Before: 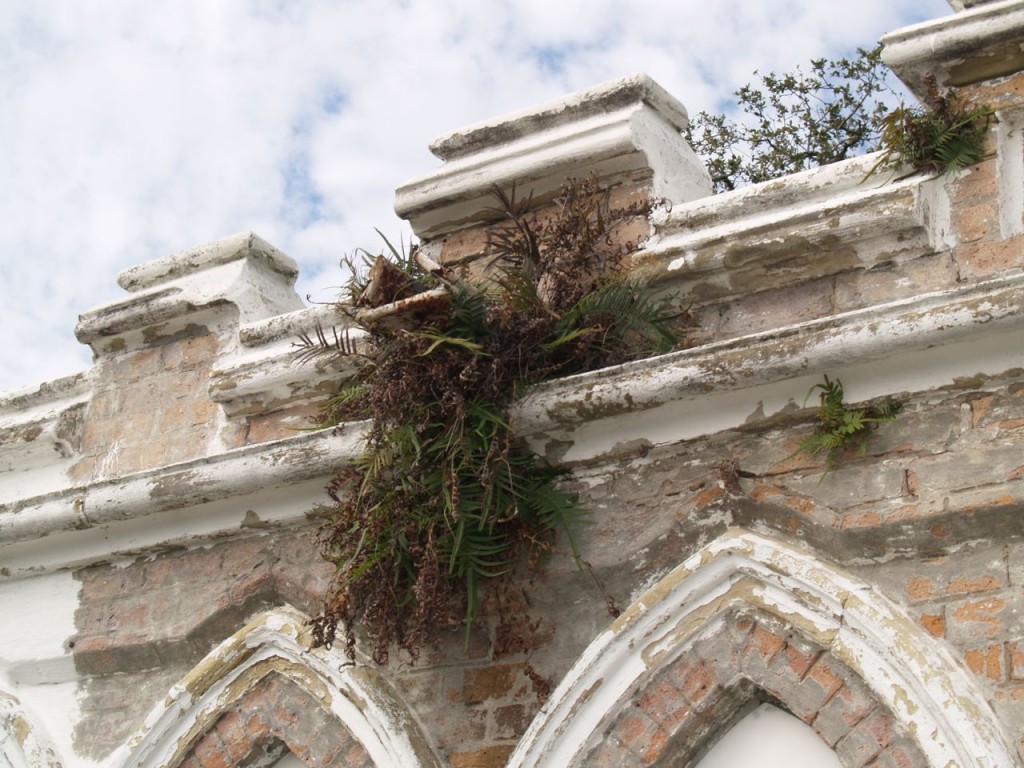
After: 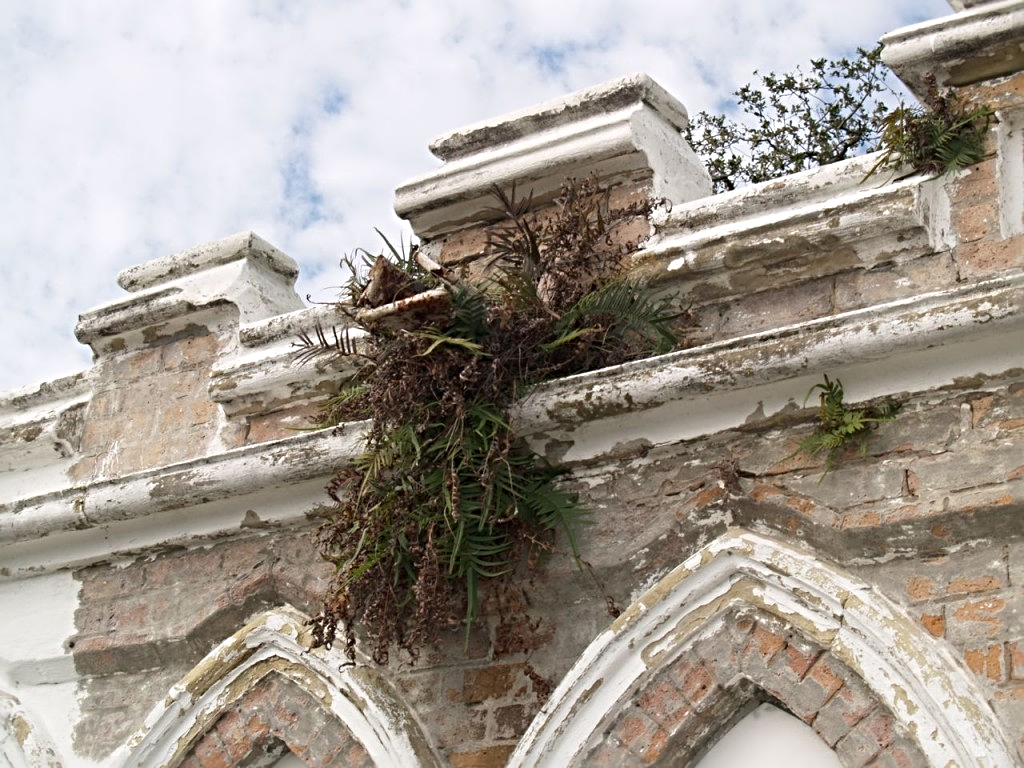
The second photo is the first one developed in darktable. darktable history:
sharpen: radius 4.932
